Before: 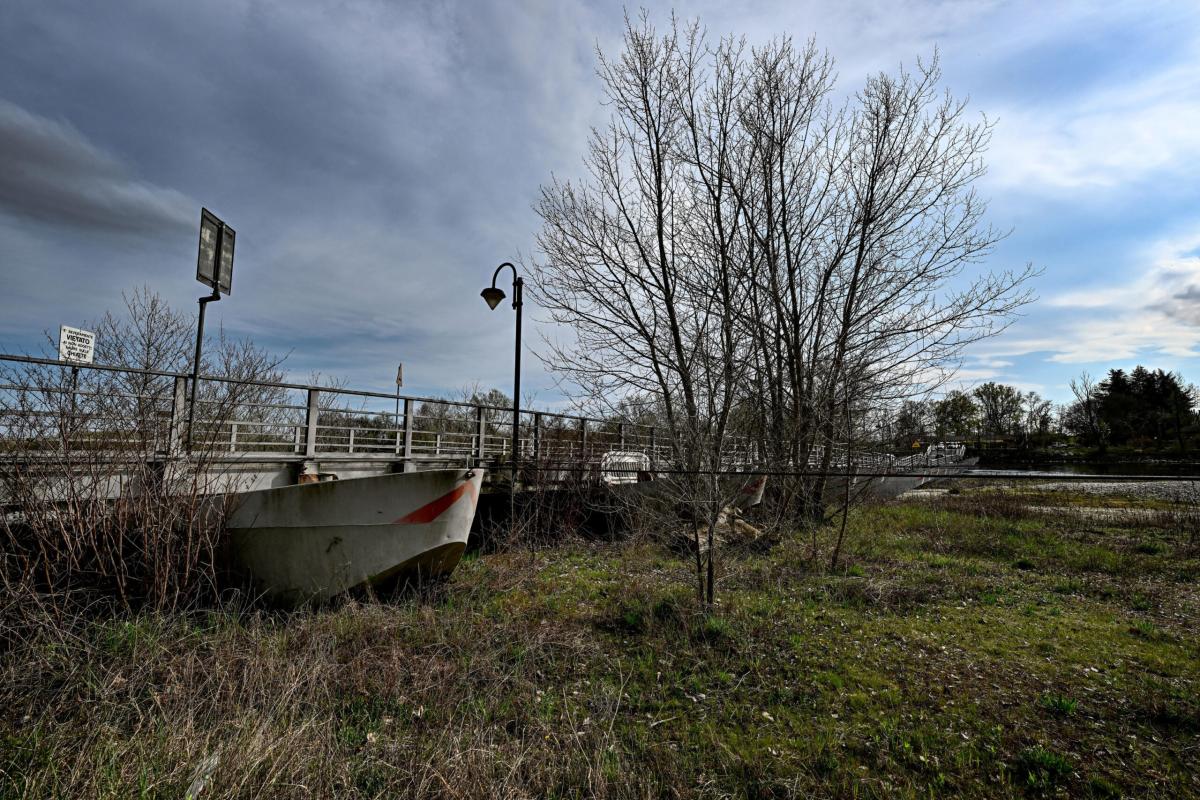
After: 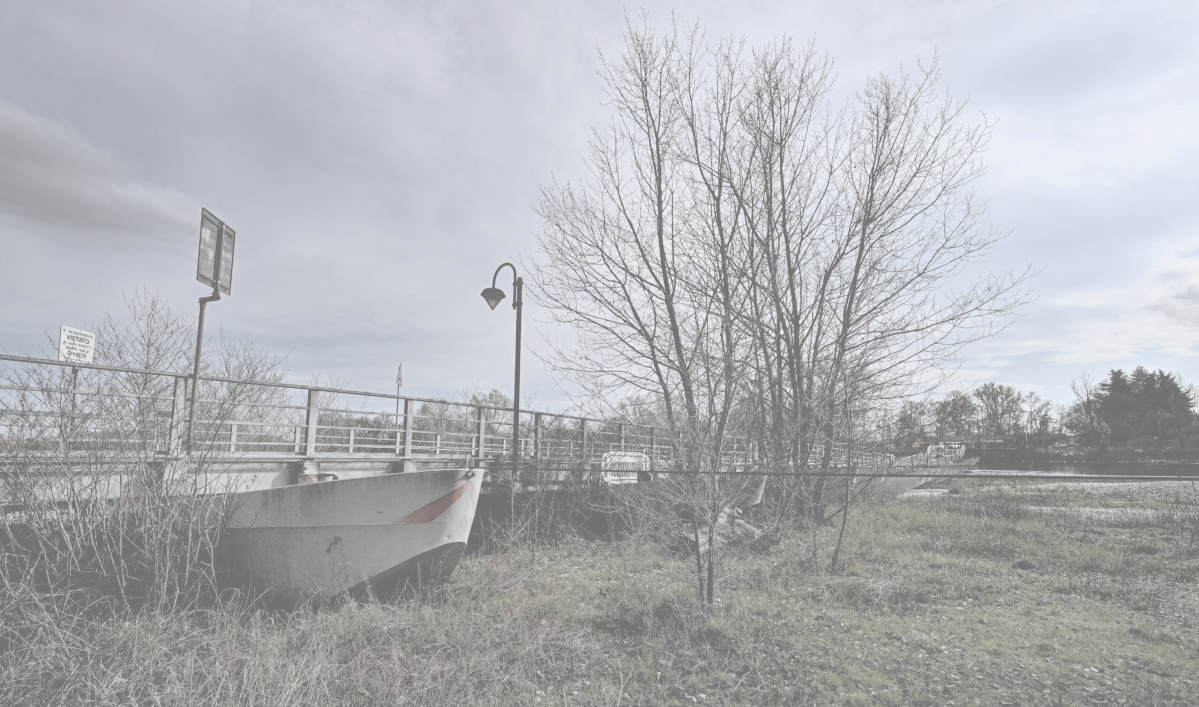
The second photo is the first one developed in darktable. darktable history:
tone equalizer: -8 EV -0.411 EV, -7 EV -0.426 EV, -6 EV -0.308 EV, -5 EV -0.22 EV, -3 EV 0.247 EV, -2 EV 0.358 EV, -1 EV 0.375 EV, +0 EV 0.39 EV, smoothing diameter 2.16%, edges refinement/feathering 23.57, mask exposure compensation -1.57 EV, filter diffusion 5
color calibration: illuminant as shot in camera, x 0.358, y 0.373, temperature 4628.91 K
contrast brightness saturation: contrast -0.321, brightness 0.732, saturation -0.785
crop and rotate: top 0%, bottom 11.569%
